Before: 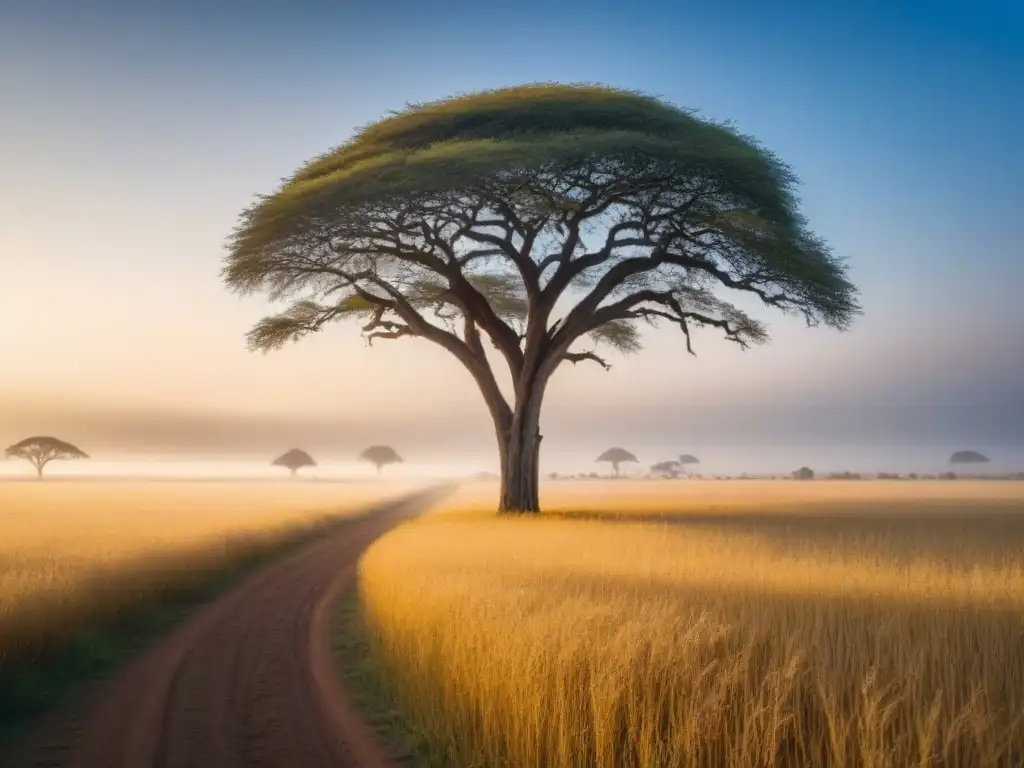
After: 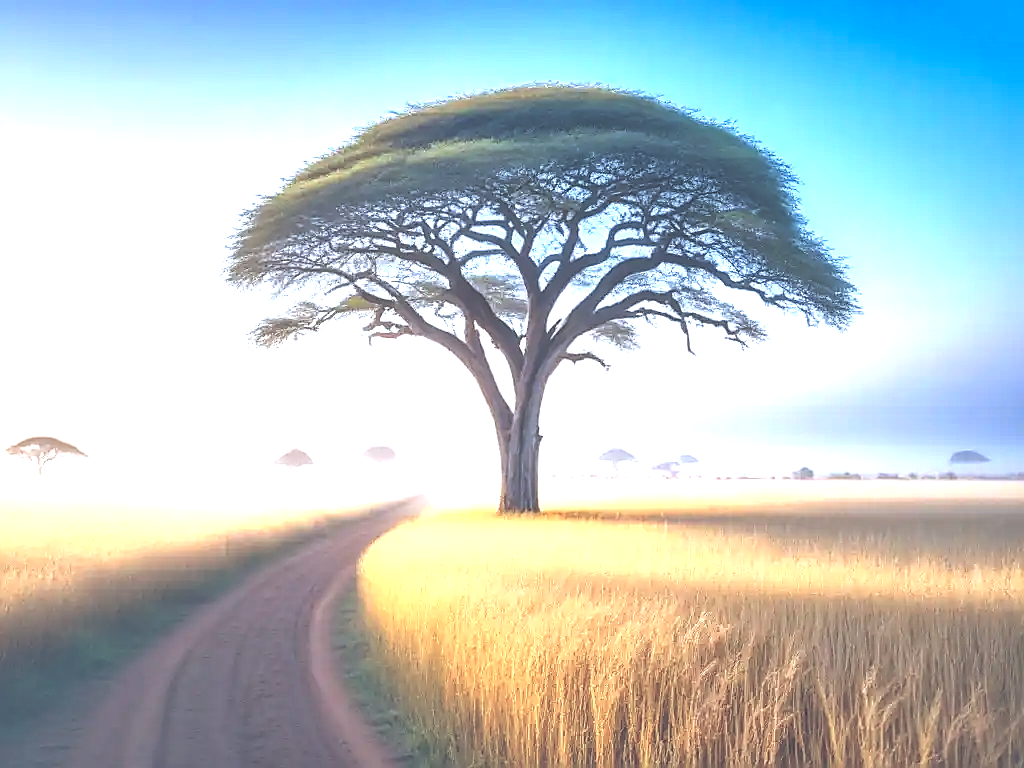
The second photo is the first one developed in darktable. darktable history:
sharpen: radius 1.365, amount 1.257, threshold 0.847
color calibration: illuminant custom, x 0.391, y 0.392, temperature 3876.74 K, saturation algorithm version 1 (2020)
local contrast: on, module defaults
exposure: black level correction -0.023, exposure 1.396 EV, compensate highlight preservation false
